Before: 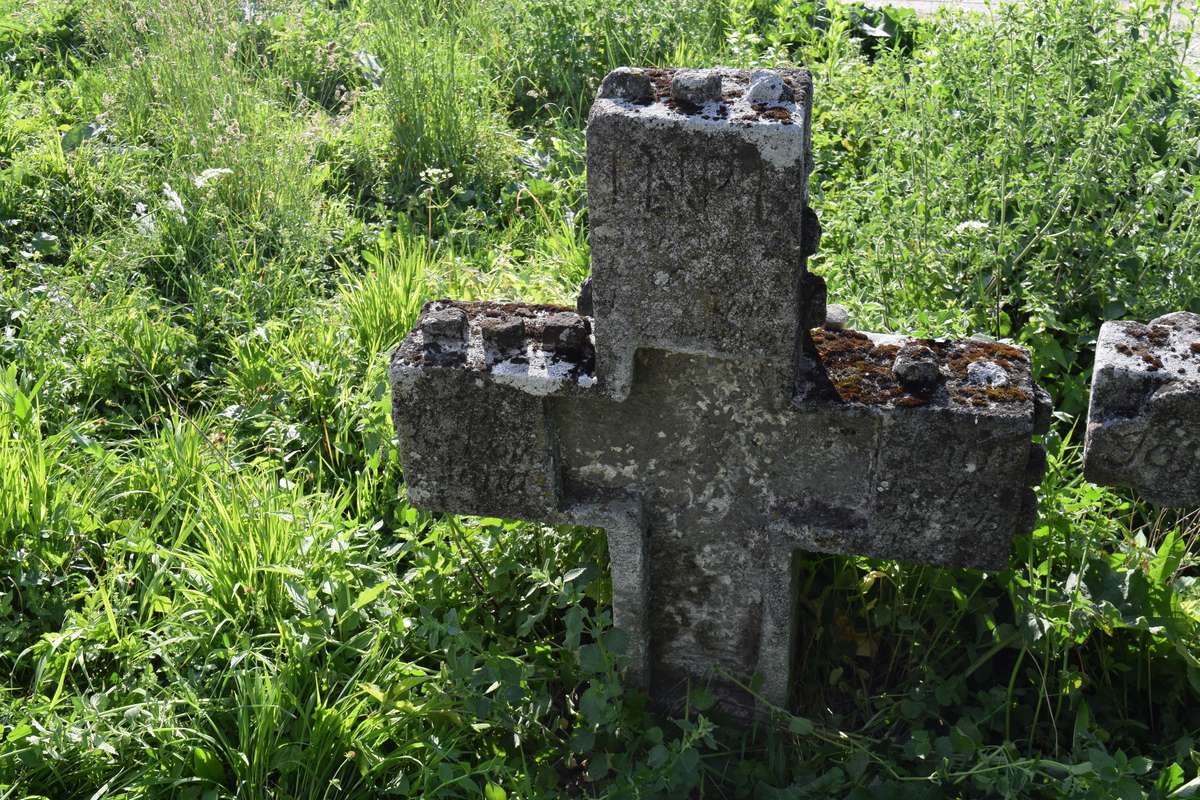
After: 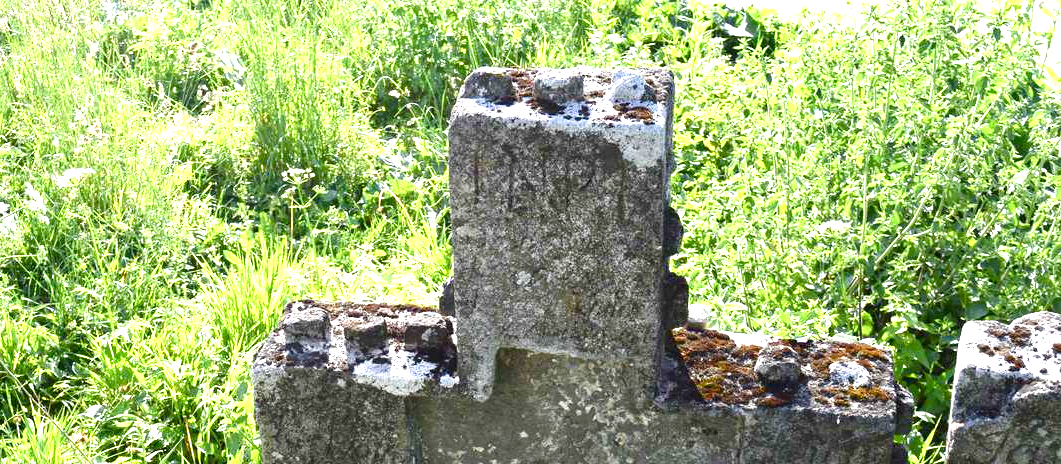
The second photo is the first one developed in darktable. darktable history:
crop and rotate: left 11.581%, bottom 41.972%
color balance rgb: shadows lift › hue 86.35°, perceptual saturation grading › global saturation 20%, perceptual saturation grading › highlights -25.681%, perceptual saturation grading › shadows 25.297%, global vibrance 15.216%
exposure: exposure 1.486 EV, compensate highlight preservation false
